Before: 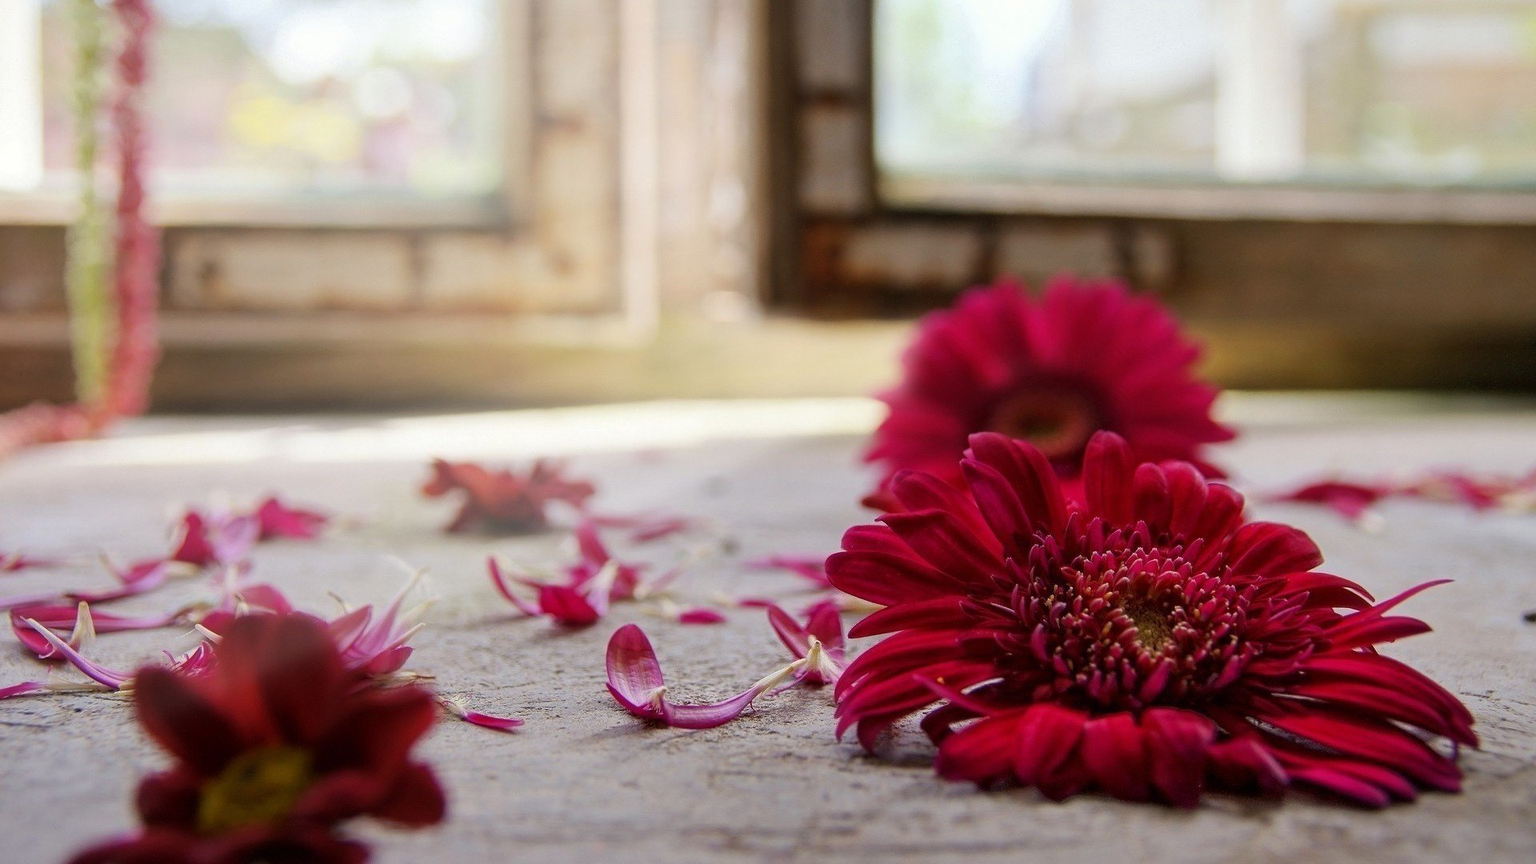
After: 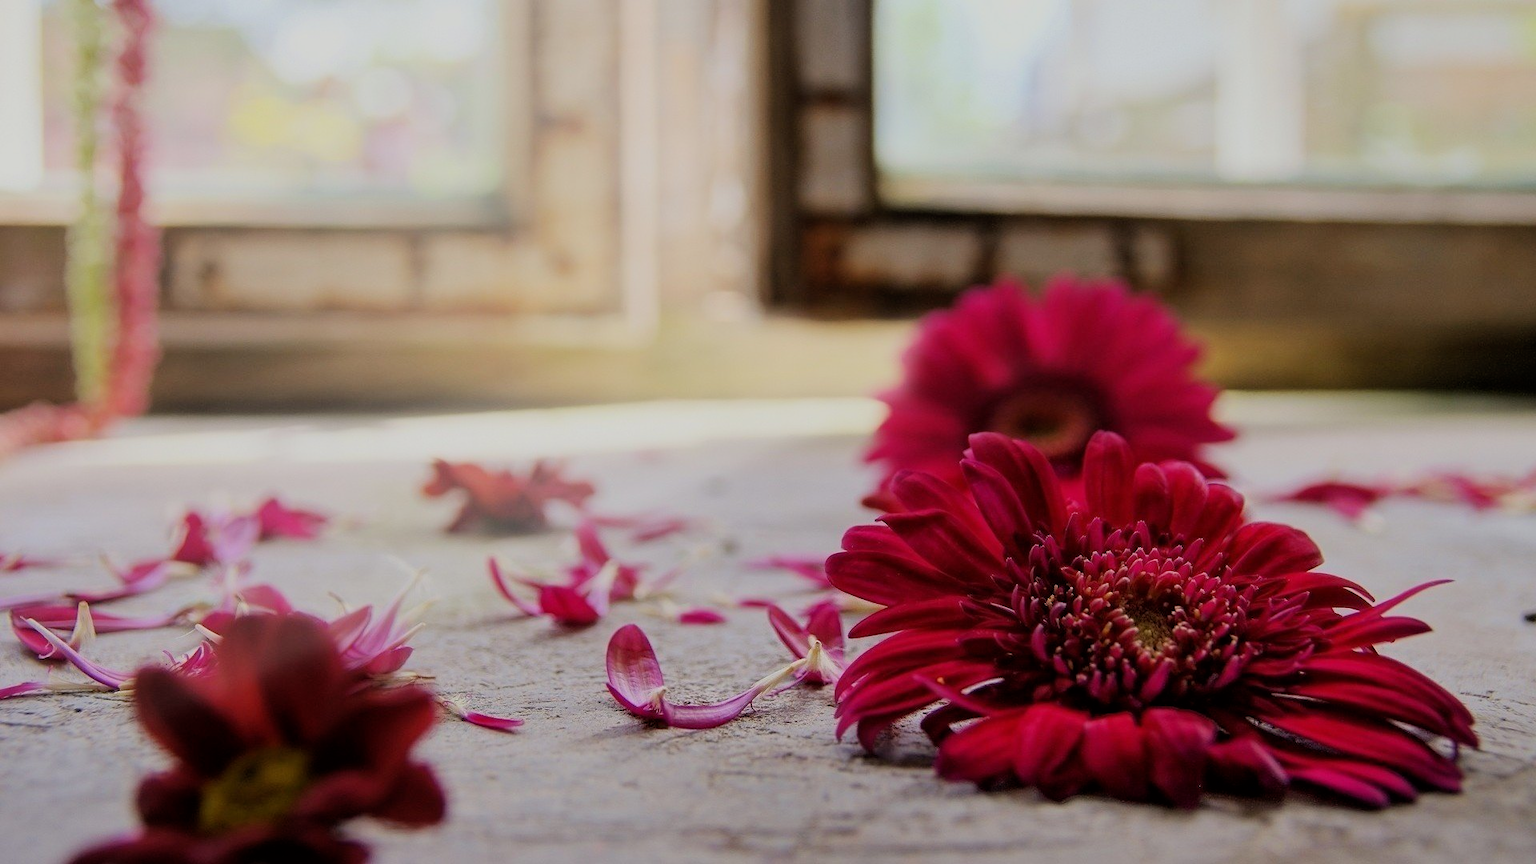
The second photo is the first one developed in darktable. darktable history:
filmic rgb: black relative exposure -7.65 EV, white relative exposure 4.56 EV, hardness 3.61, color science v6 (2022)
exposure: compensate highlight preservation false
